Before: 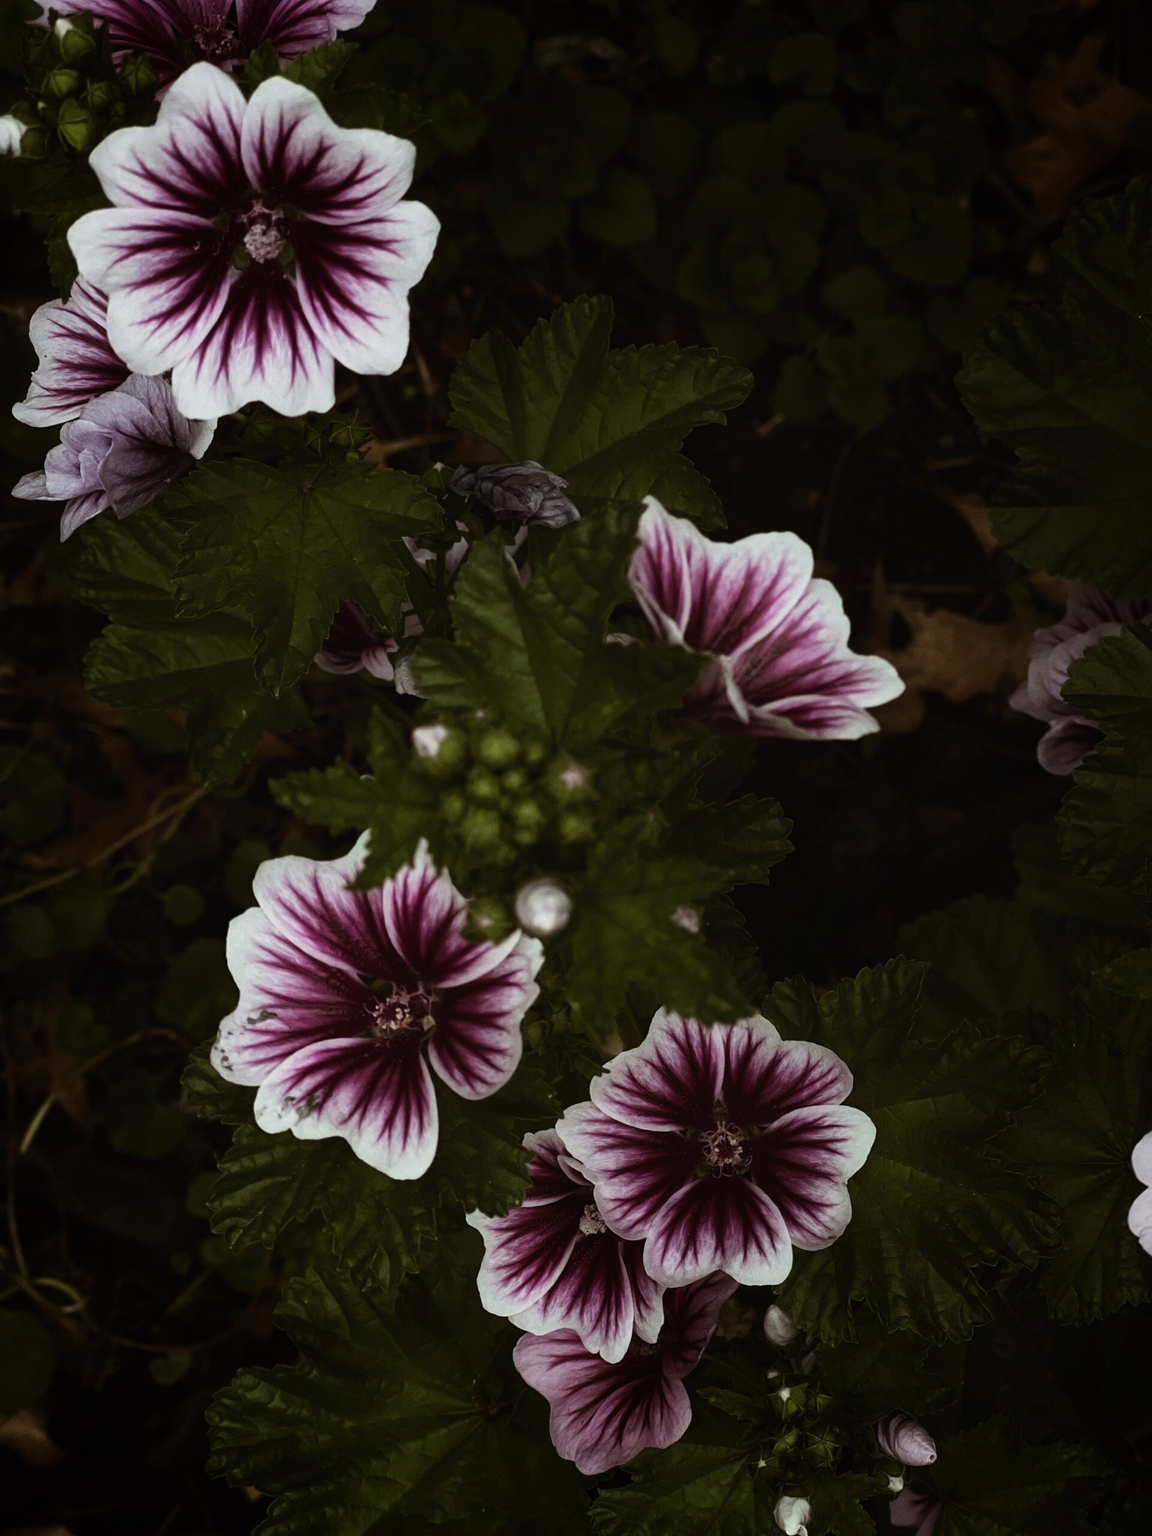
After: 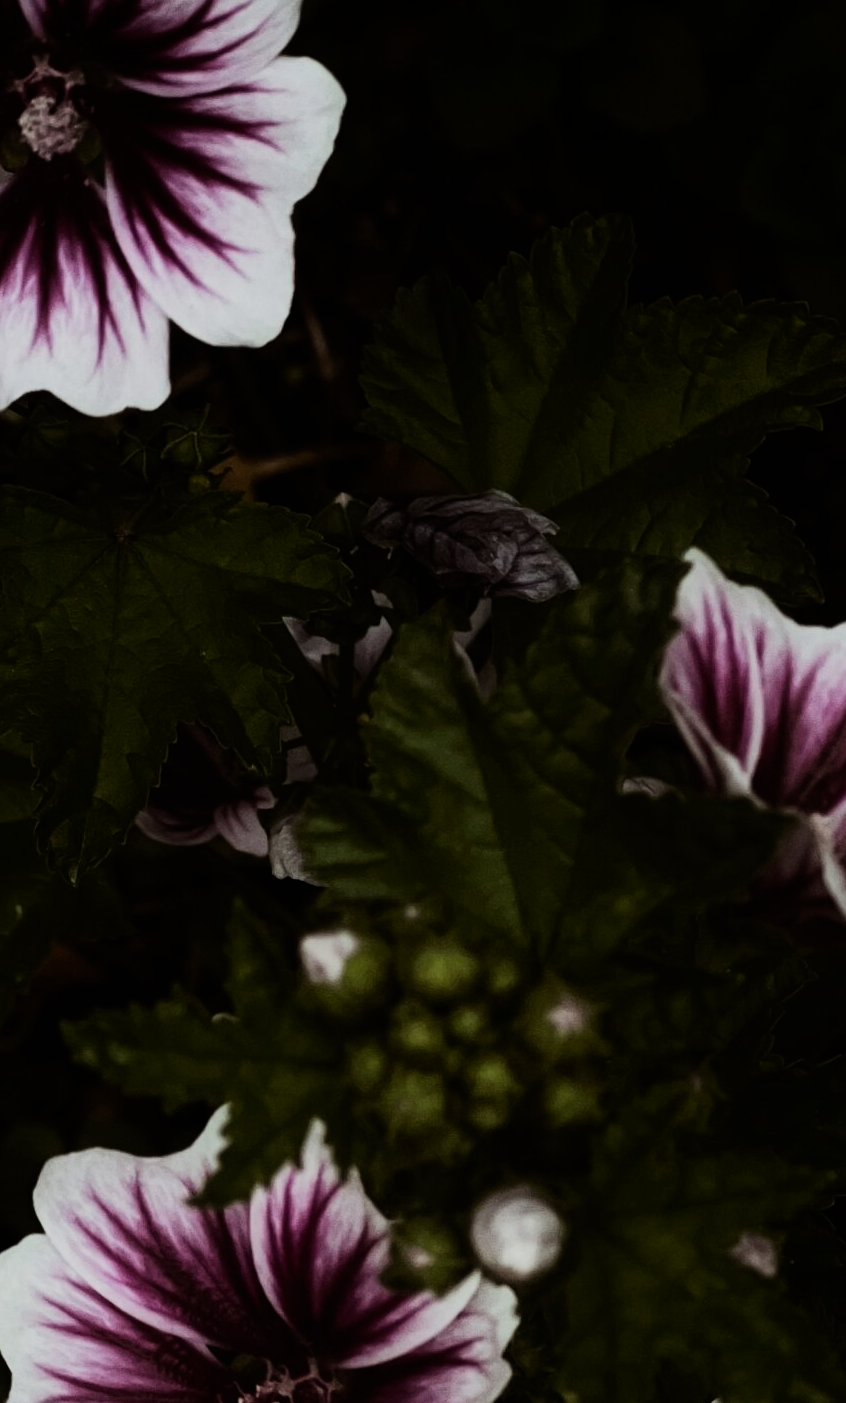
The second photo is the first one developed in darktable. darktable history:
shadows and highlights: shadows -23.08, highlights 46.15, soften with gaussian
filmic rgb: black relative exposure -7.5 EV, white relative exposure 5 EV, hardness 3.31, contrast 1.3, contrast in shadows safe
crop: left 20.248%, top 10.86%, right 35.675%, bottom 34.321%
